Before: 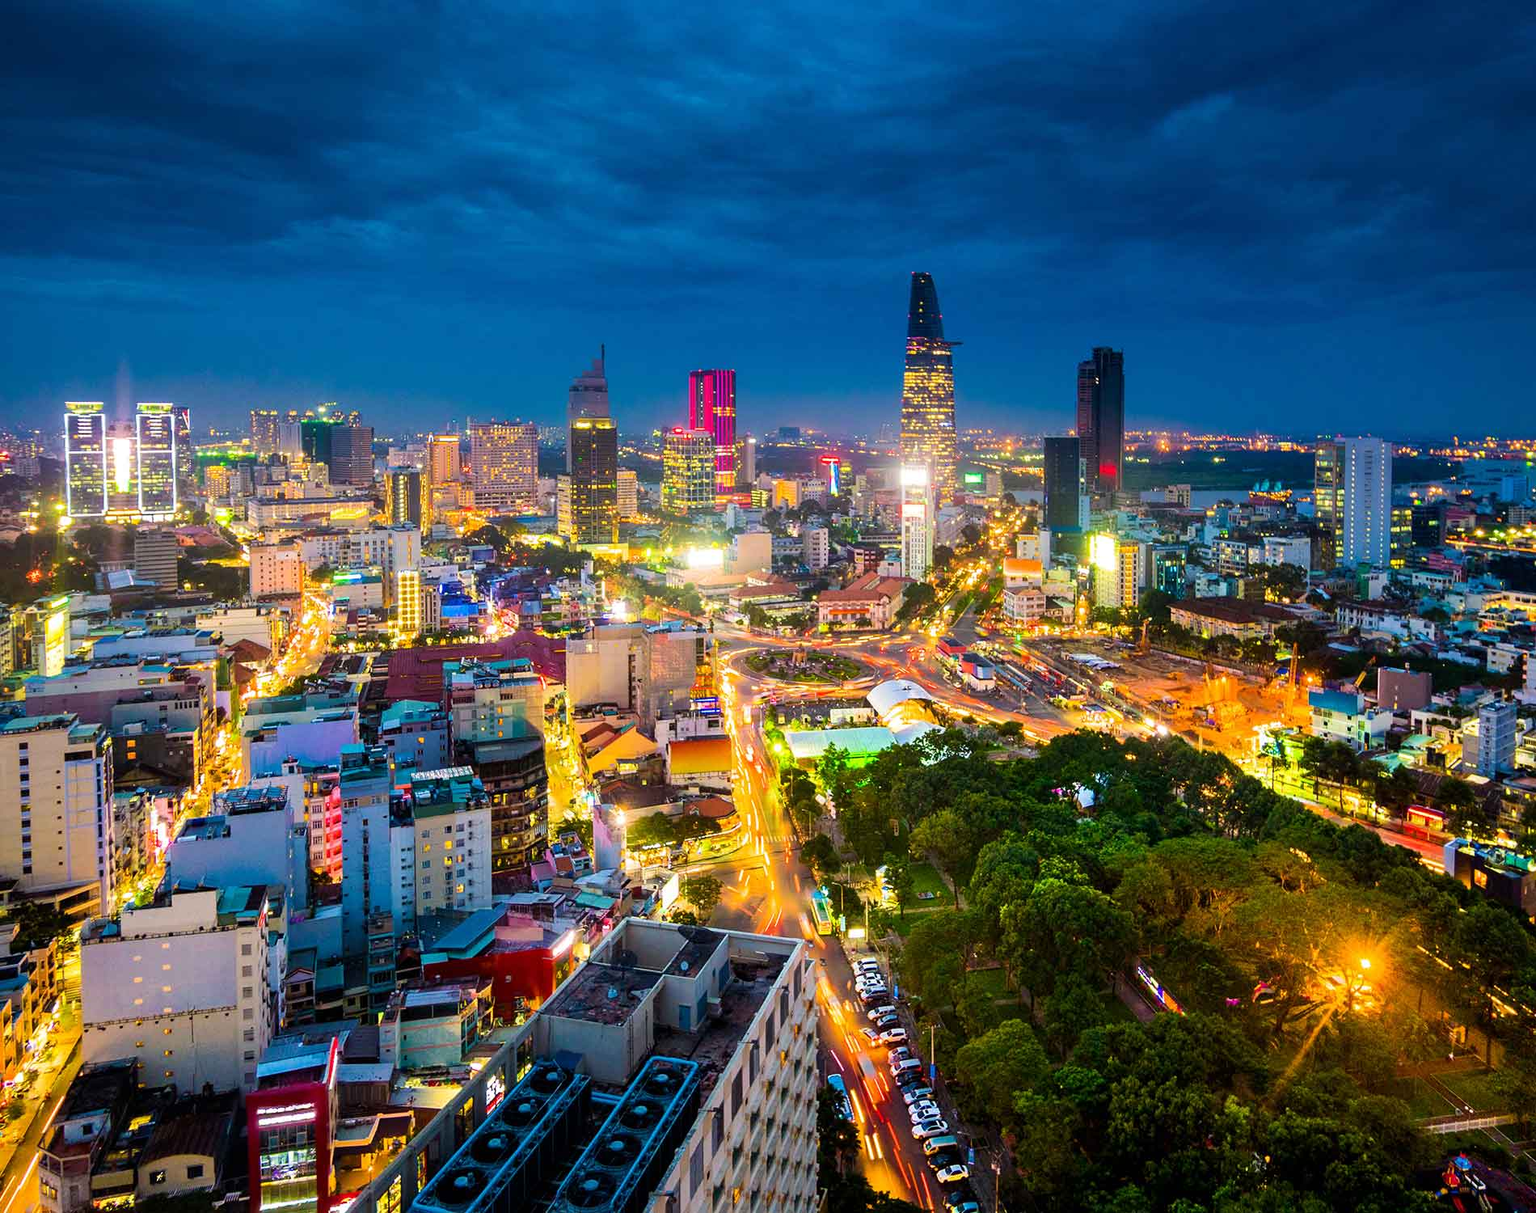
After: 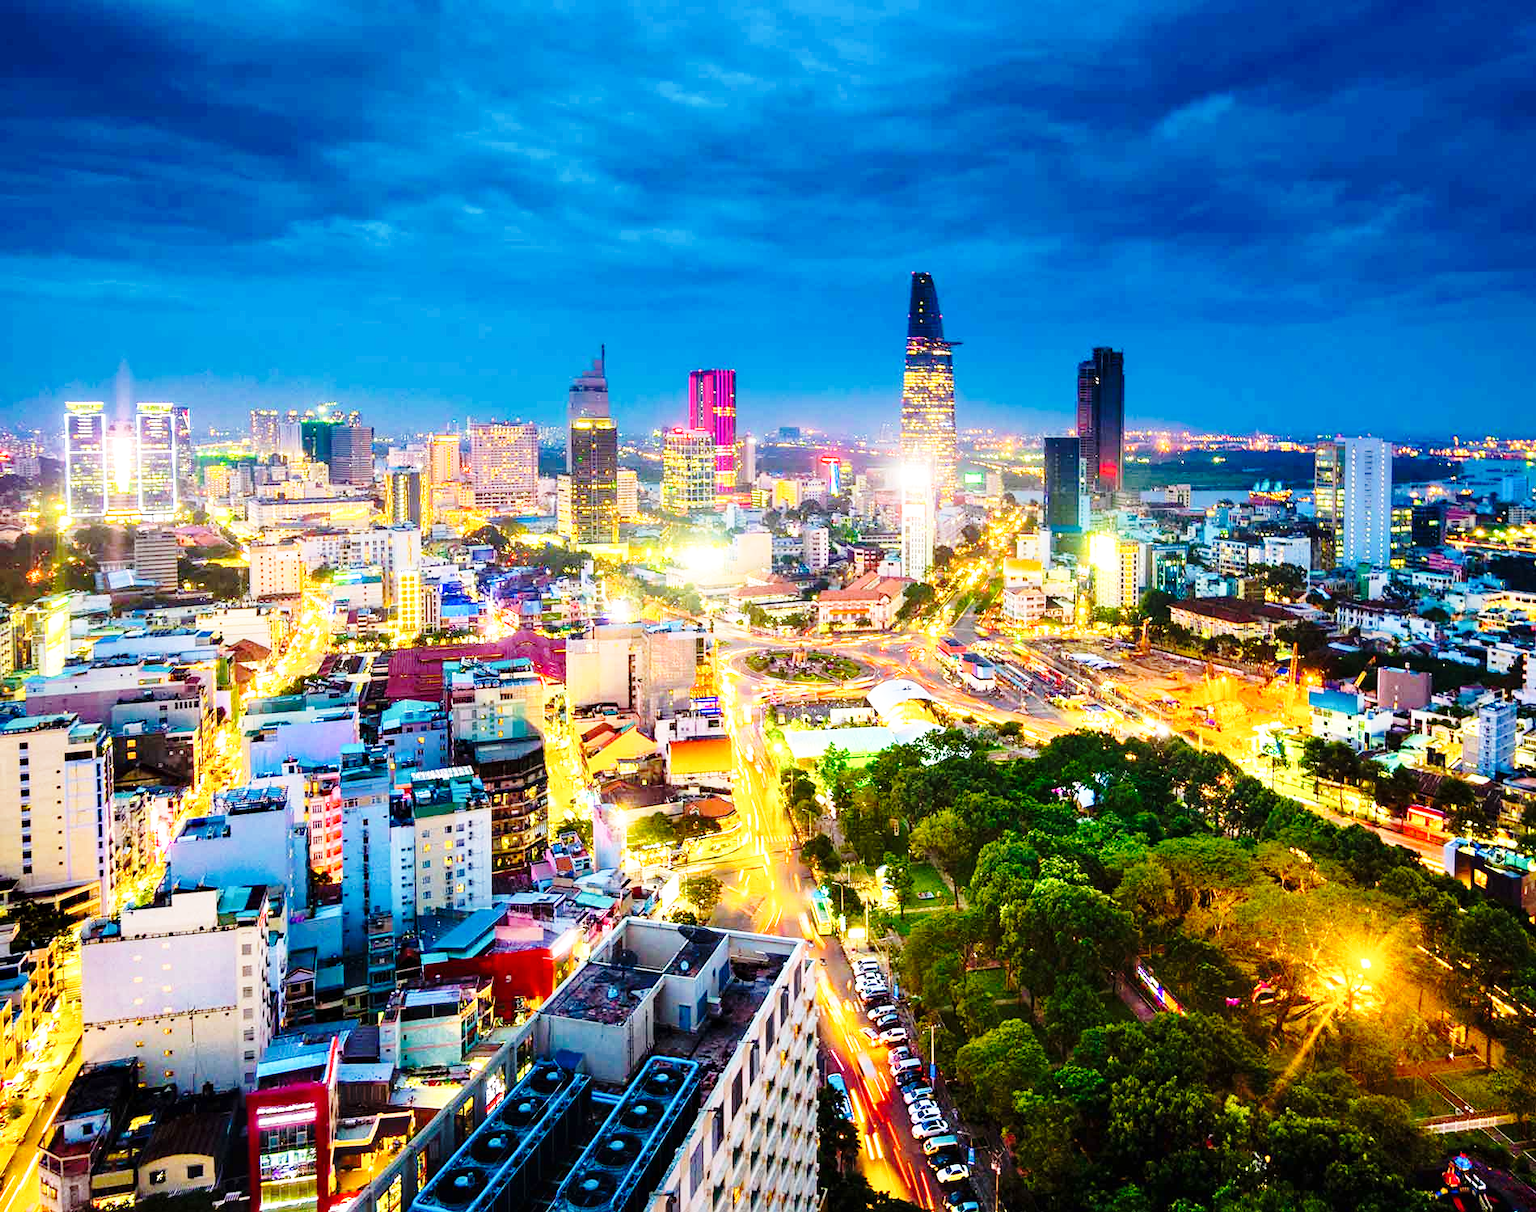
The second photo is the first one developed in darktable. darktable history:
base curve: curves: ch0 [(0, 0) (0.028, 0.03) (0.105, 0.232) (0.387, 0.748) (0.754, 0.968) (1, 1)], fusion 1, exposure shift 0.576, preserve colors none
